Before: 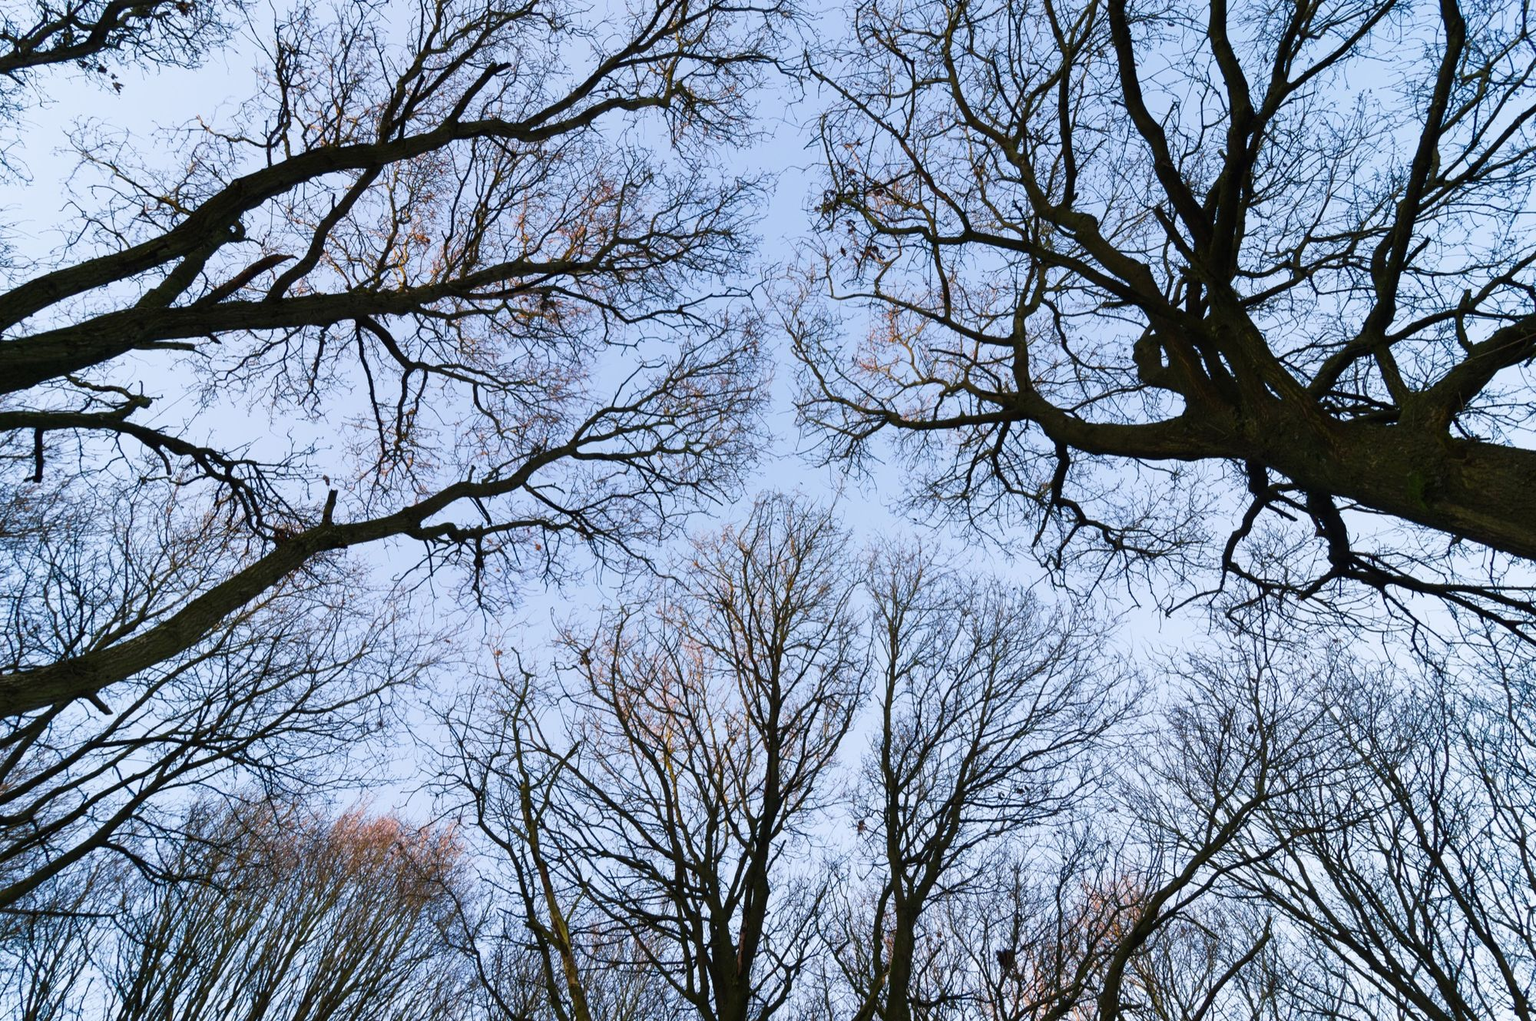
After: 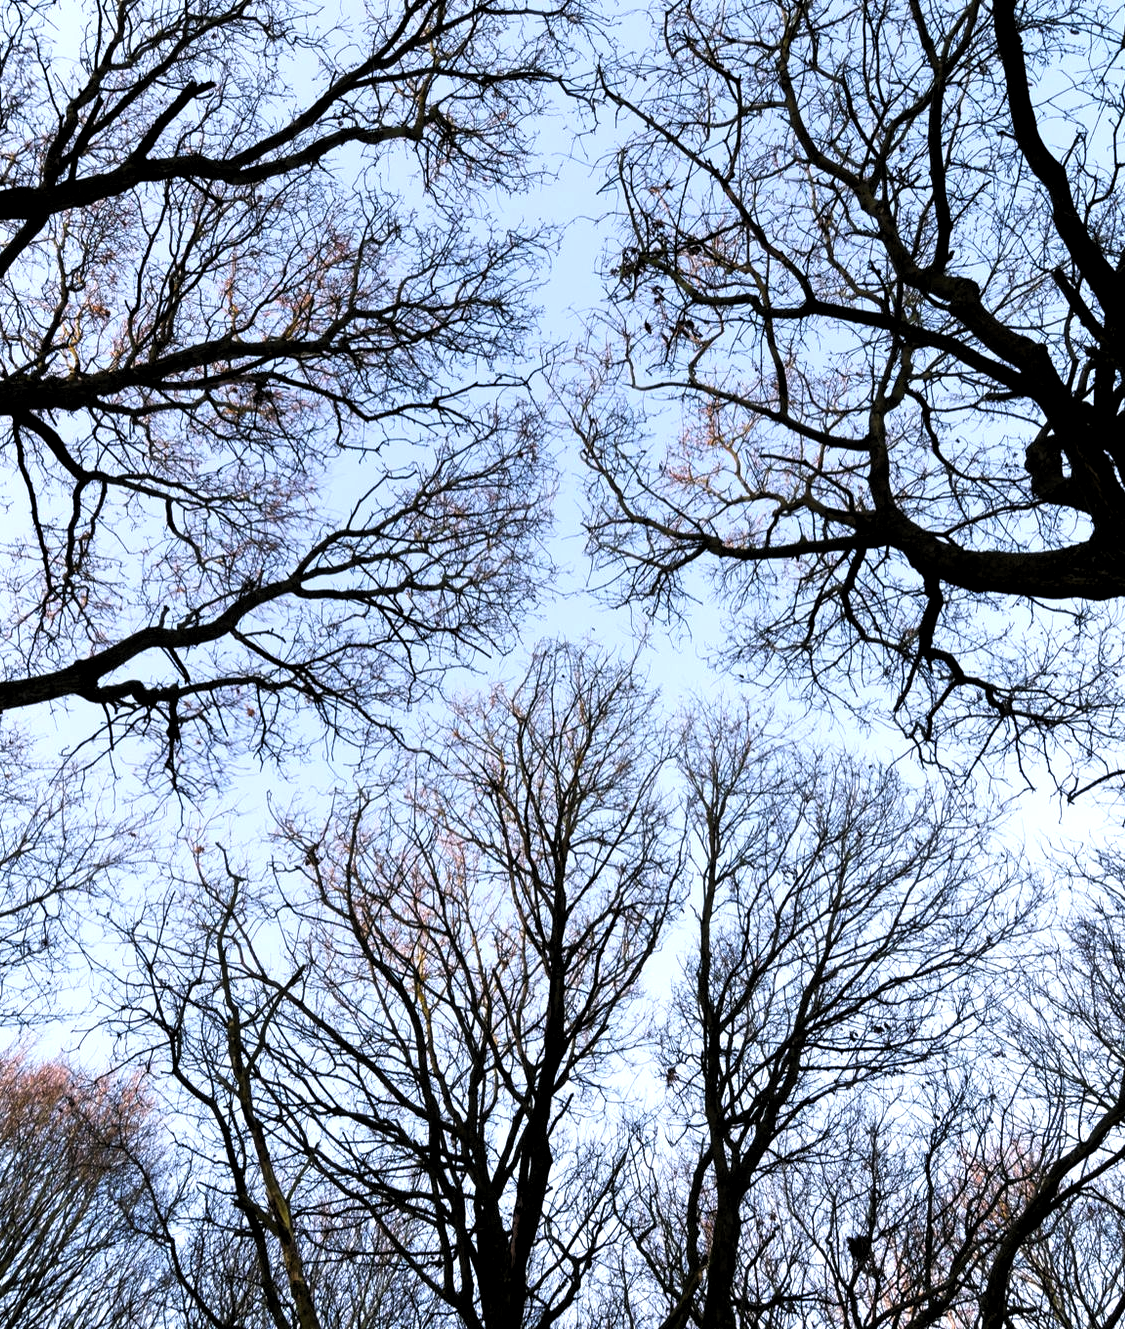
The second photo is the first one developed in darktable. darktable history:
exposure: black level correction 0.001, exposure 0.5 EV, compensate exposure bias true, compensate highlight preservation false
levels: levels [0.116, 0.574, 1]
white balance: red 1.004, blue 1.024
crop and rotate: left 22.516%, right 21.234%
